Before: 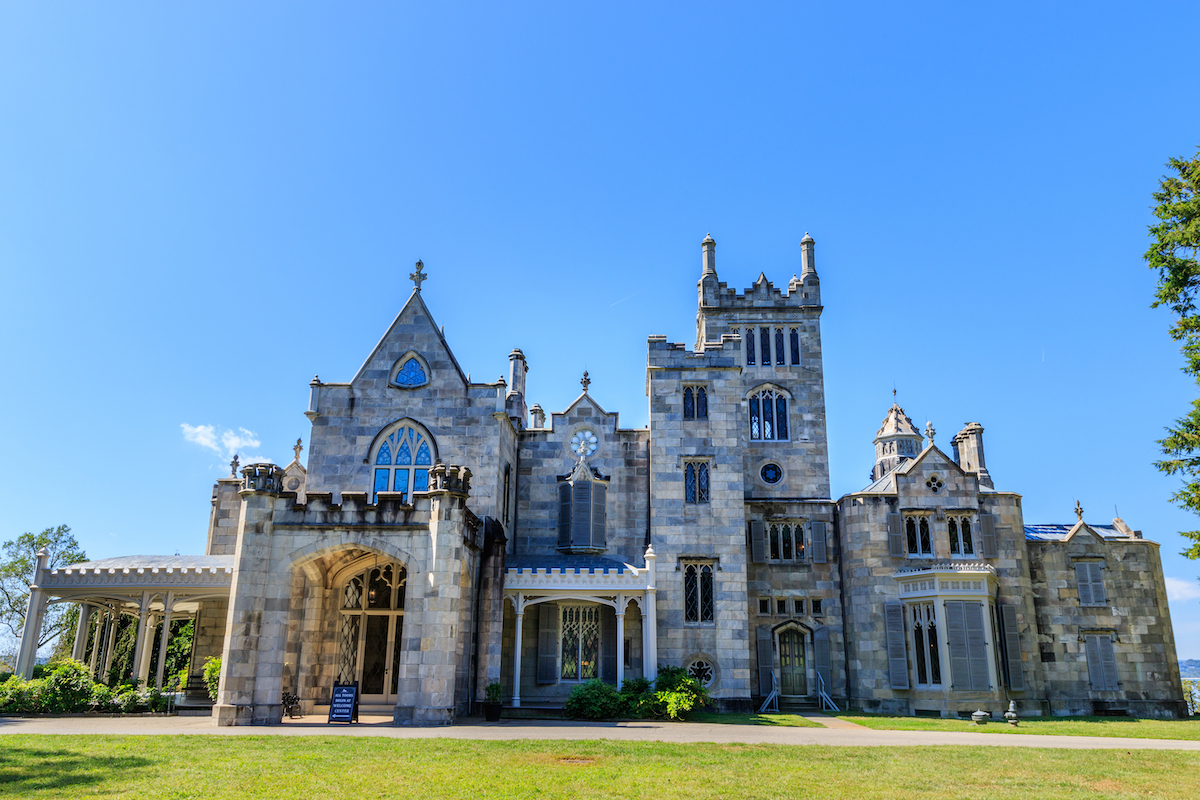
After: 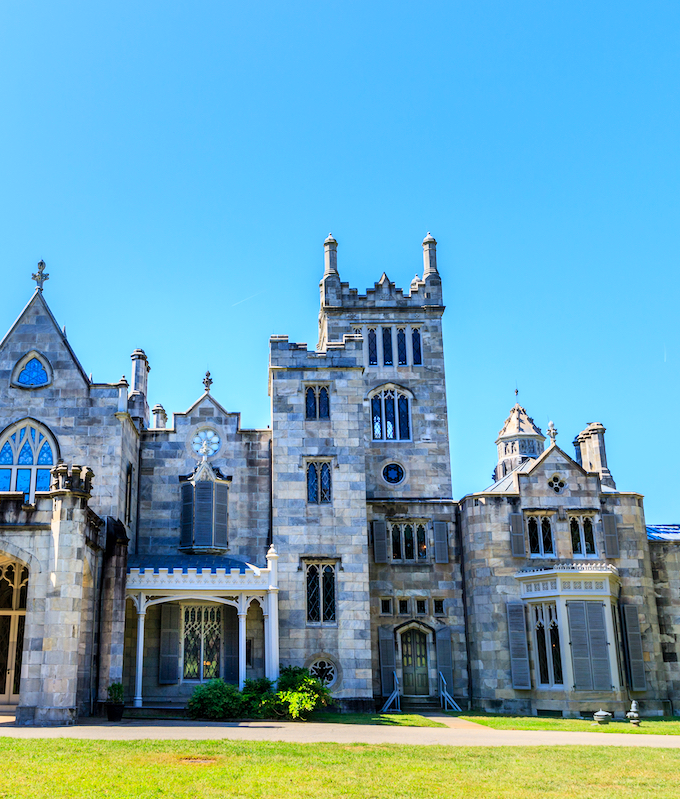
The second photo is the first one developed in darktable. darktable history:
contrast brightness saturation: contrast 0.201, brightness 0.159, saturation 0.228
exposure: black level correction 0.002, compensate exposure bias true, compensate highlight preservation false
crop: left 31.542%, top 0.006%, right 11.719%
